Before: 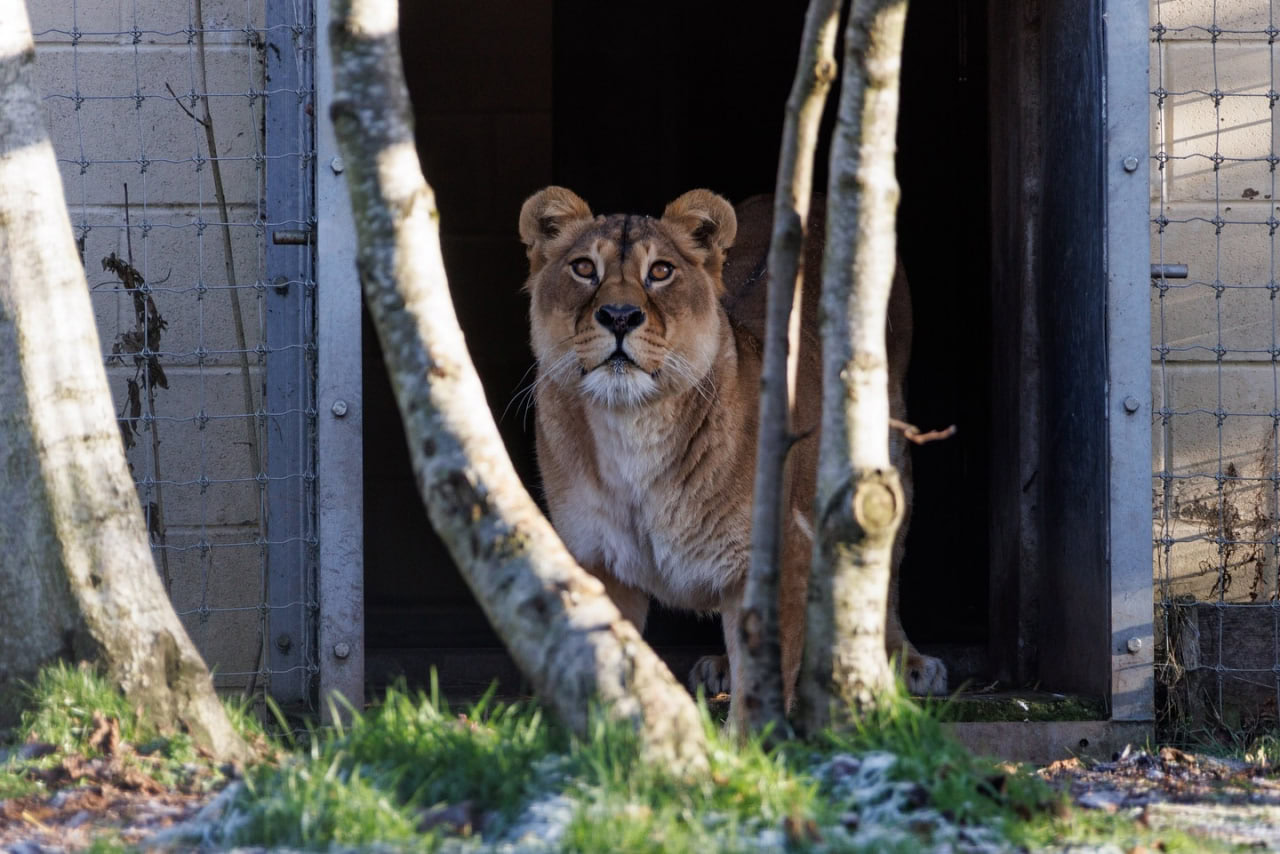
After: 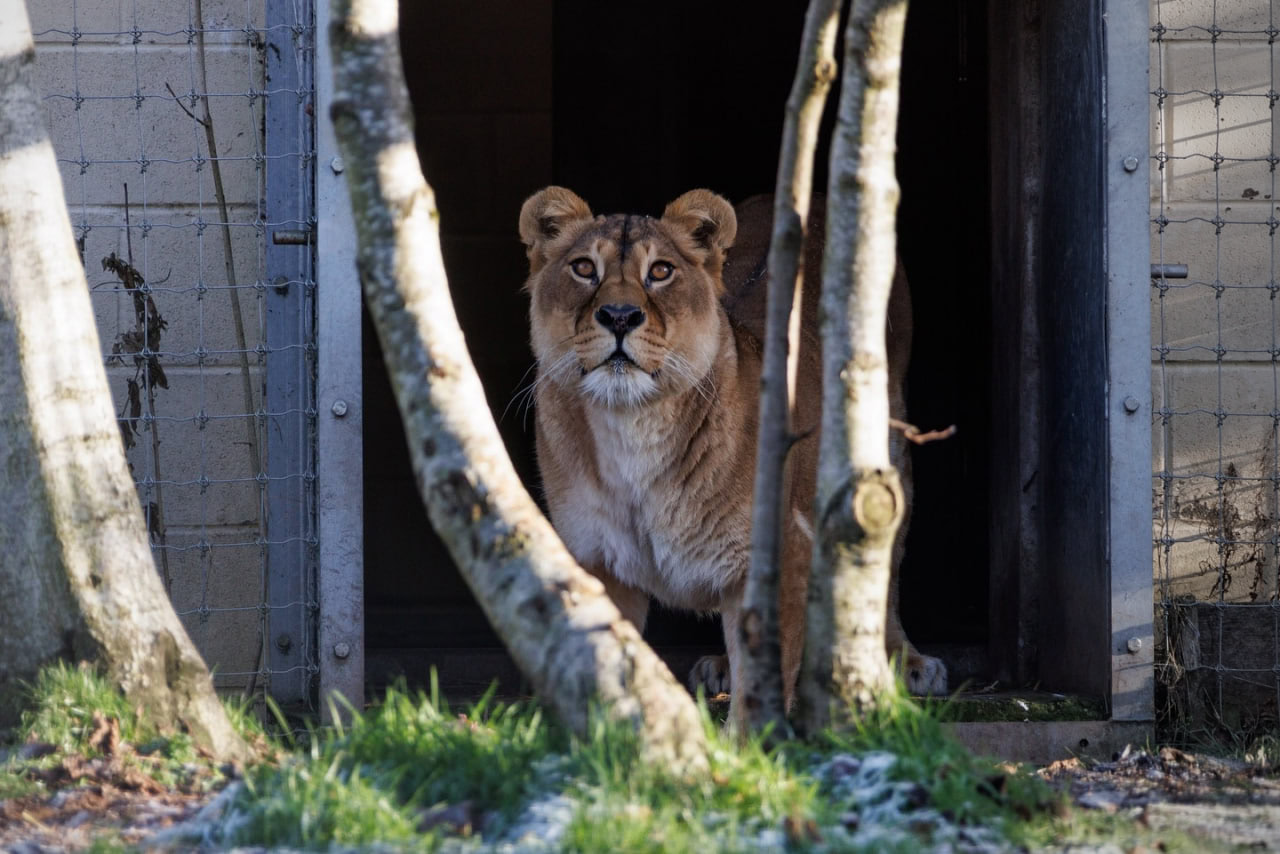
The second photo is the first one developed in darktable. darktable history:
vignetting: center (-0.15, 0.013)
